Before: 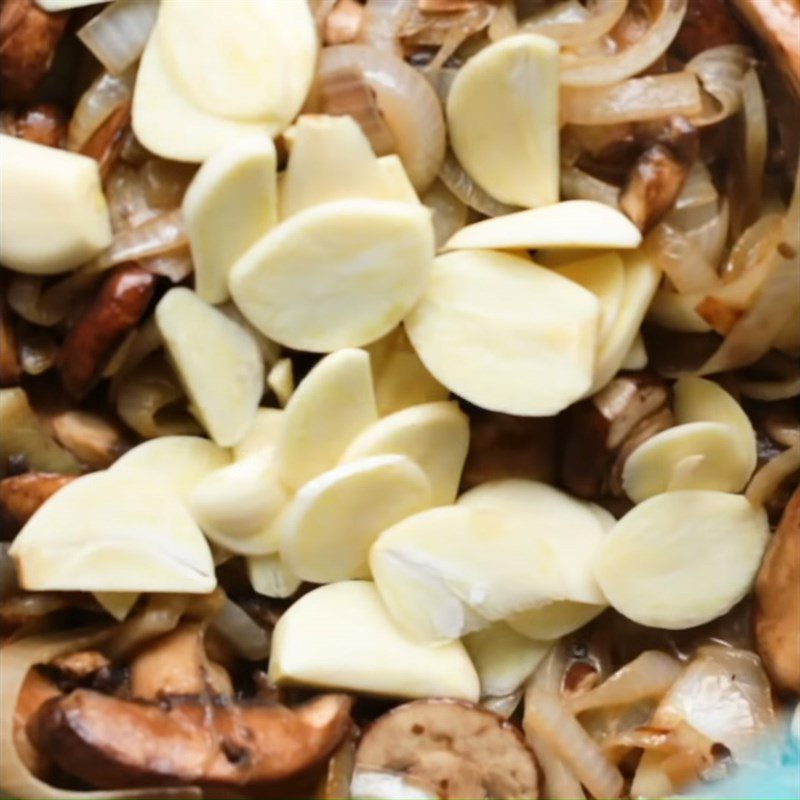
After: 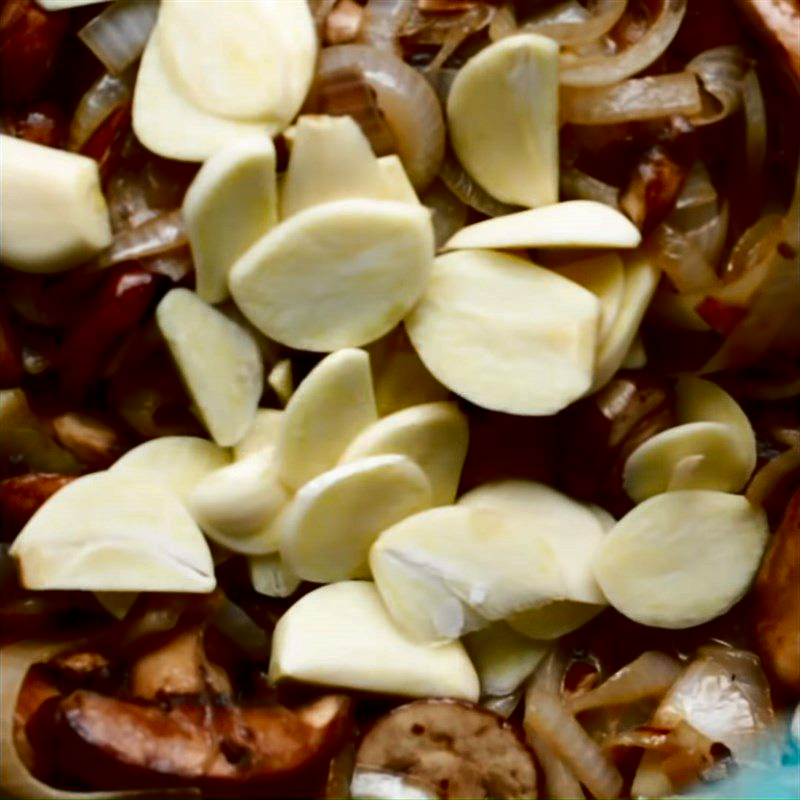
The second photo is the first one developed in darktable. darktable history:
contrast brightness saturation: contrast 0.09, brightness -0.571, saturation 0.173
